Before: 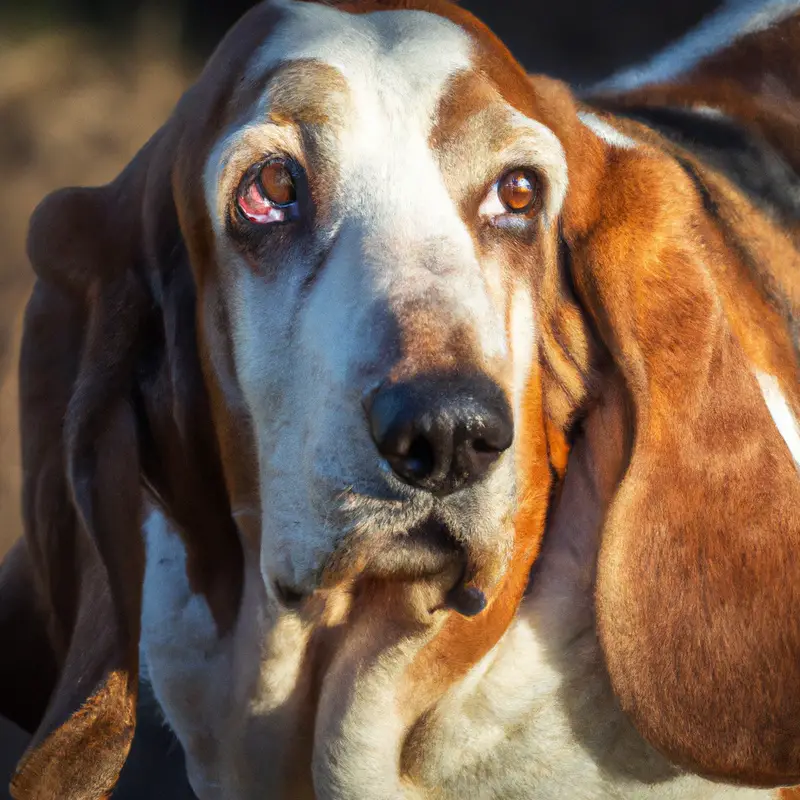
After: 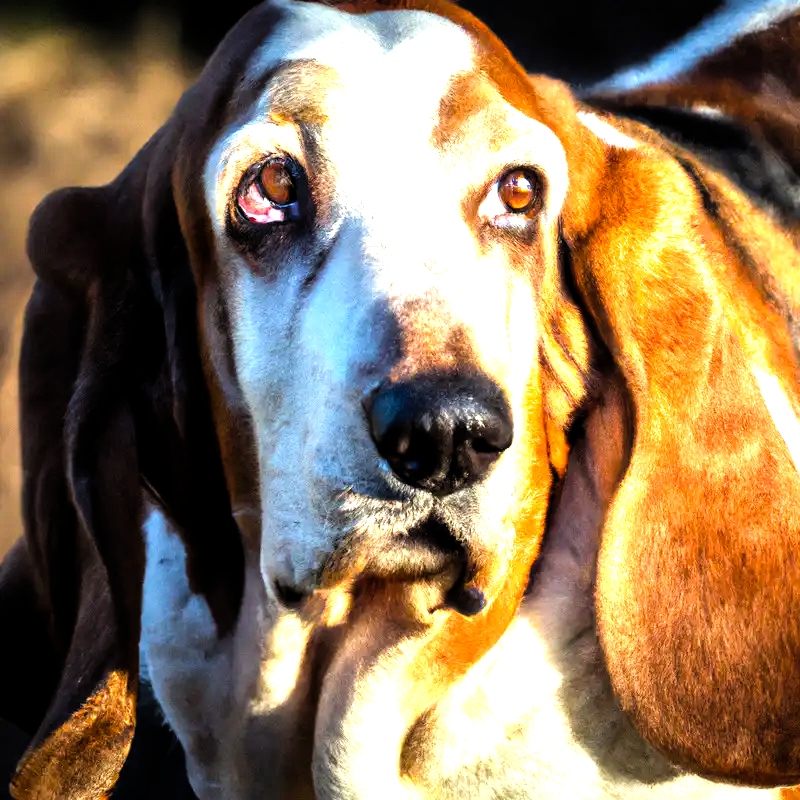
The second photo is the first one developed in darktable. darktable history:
filmic rgb: black relative exposure -8.7 EV, white relative exposure 2.73 EV, target black luminance 0%, hardness 6.25, latitude 76.7%, contrast 1.326, shadows ↔ highlights balance -0.316%
color balance rgb: linear chroma grading › global chroma 18.906%, perceptual saturation grading › global saturation 0.688%, global vibrance 9.347%
levels: levels [0, 0.352, 0.703]
